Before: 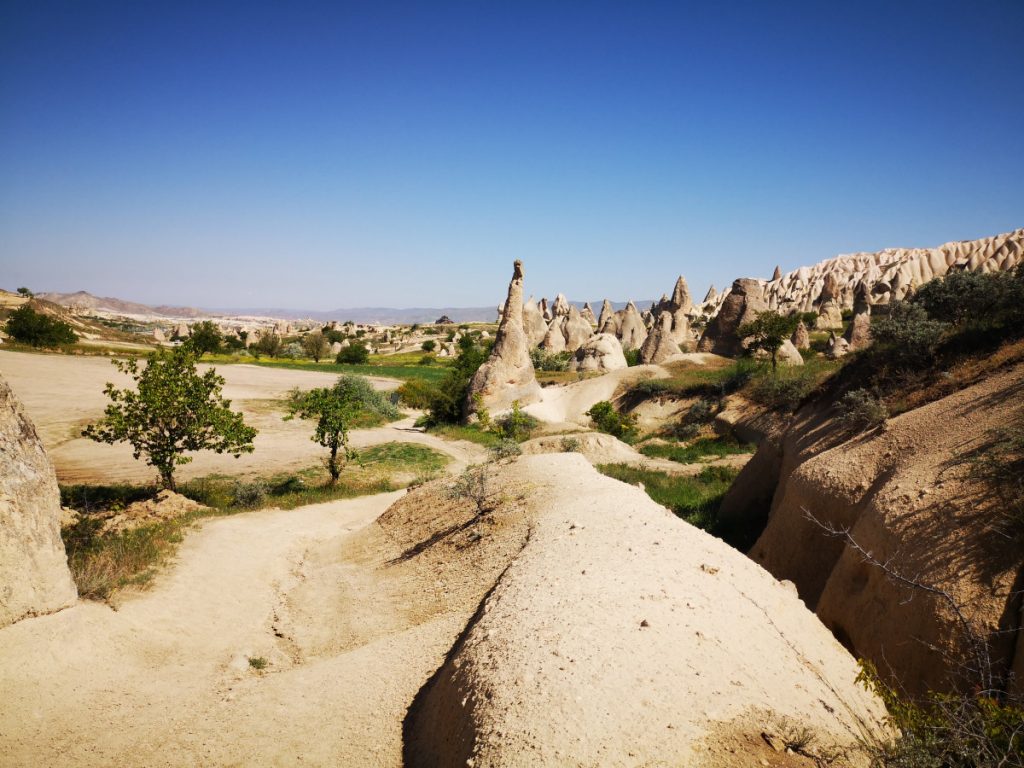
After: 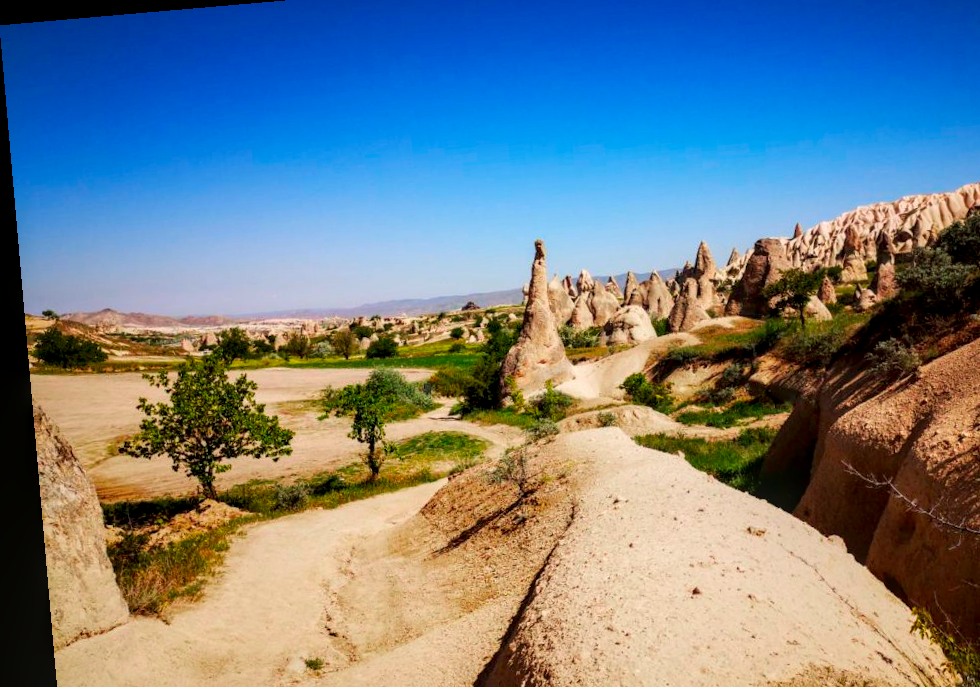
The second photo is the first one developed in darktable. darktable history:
tone curve: curves: ch0 [(0, 0) (0.059, 0.027) (0.162, 0.125) (0.304, 0.279) (0.547, 0.532) (0.828, 0.815) (1, 0.983)]; ch1 [(0, 0) (0.23, 0.166) (0.34, 0.298) (0.371, 0.334) (0.435, 0.408) (0.477, 0.469) (0.499, 0.498) (0.529, 0.544) (0.559, 0.587) (0.743, 0.798) (1, 1)]; ch2 [(0, 0) (0.431, 0.414) (0.498, 0.503) (0.524, 0.531) (0.568, 0.567) (0.6, 0.597) (0.643, 0.631) (0.74, 0.721) (1, 1)], color space Lab, independent channels, preserve colors none
color balance rgb: perceptual saturation grading › global saturation 30%, global vibrance 20%
rotate and perspective: rotation -4.98°, automatic cropping off
local contrast: highlights 35%, detail 135%
crop: top 7.49%, right 9.717%, bottom 11.943%
